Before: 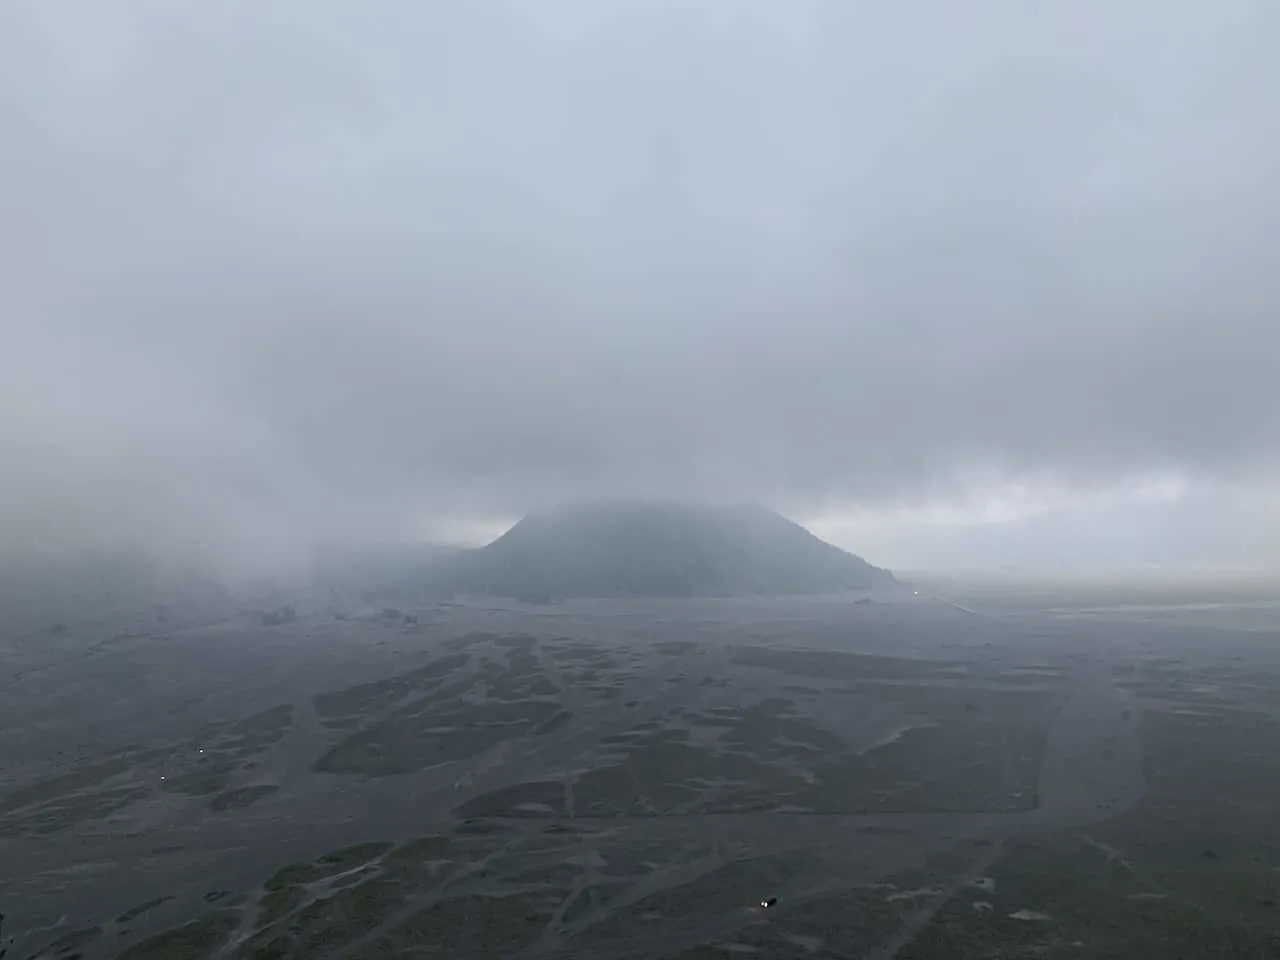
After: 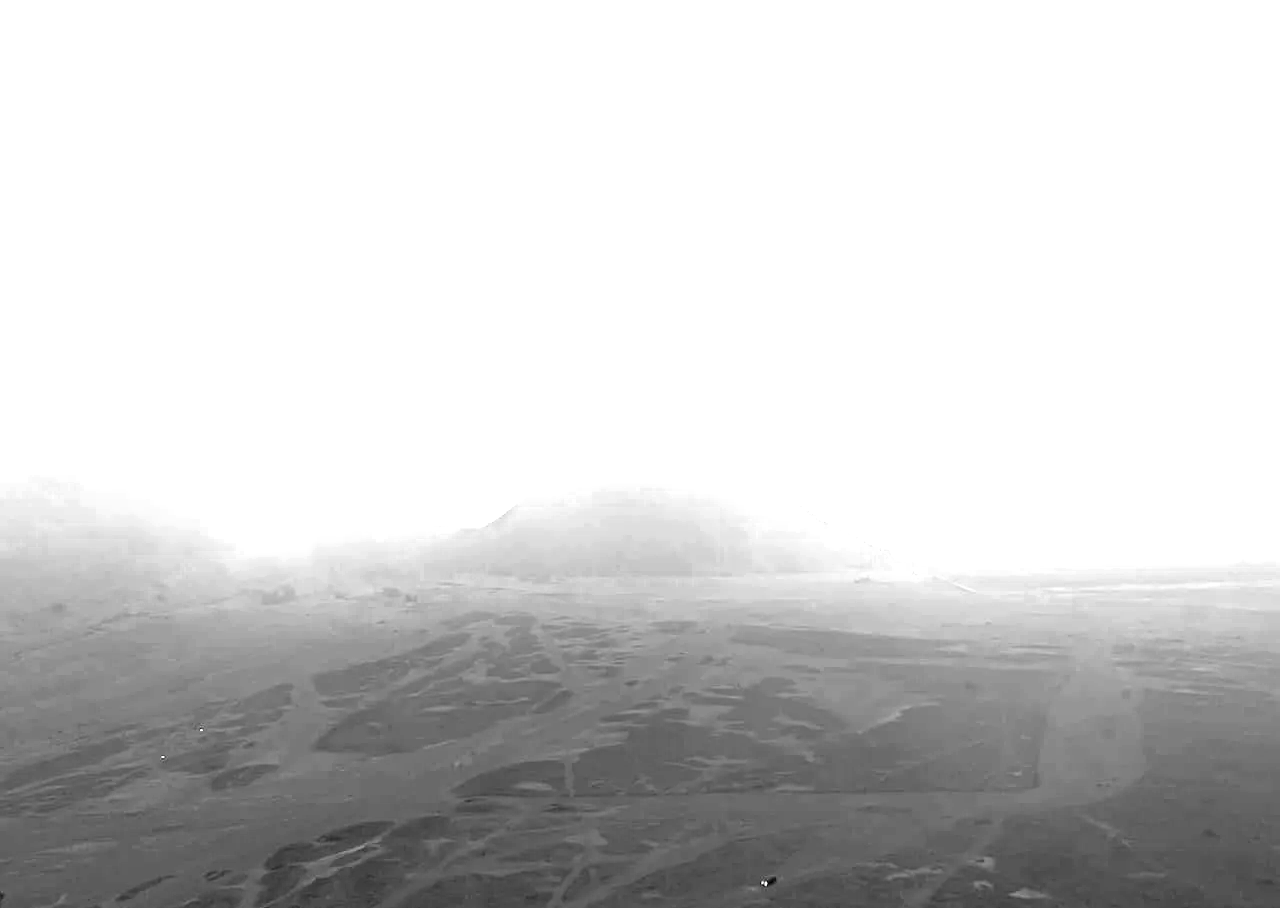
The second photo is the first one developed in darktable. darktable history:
crop and rotate: top 2.284%, bottom 3.062%
color zones: curves: ch0 [(0, 0.352) (0.143, 0.407) (0.286, 0.386) (0.429, 0.431) (0.571, 0.829) (0.714, 0.853) (0.857, 0.833) (1, 0.352)]; ch1 [(0, 0.604) (0.072, 0.726) (0.096, 0.608) (0.205, 0.007) (0.571, -0.006) (0.839, -0.013) (0.857, -0.012) (1, 0.604)]
exposure: exposure 1.141 EV, compensate exposure bias true, compensate highlight preservation false
